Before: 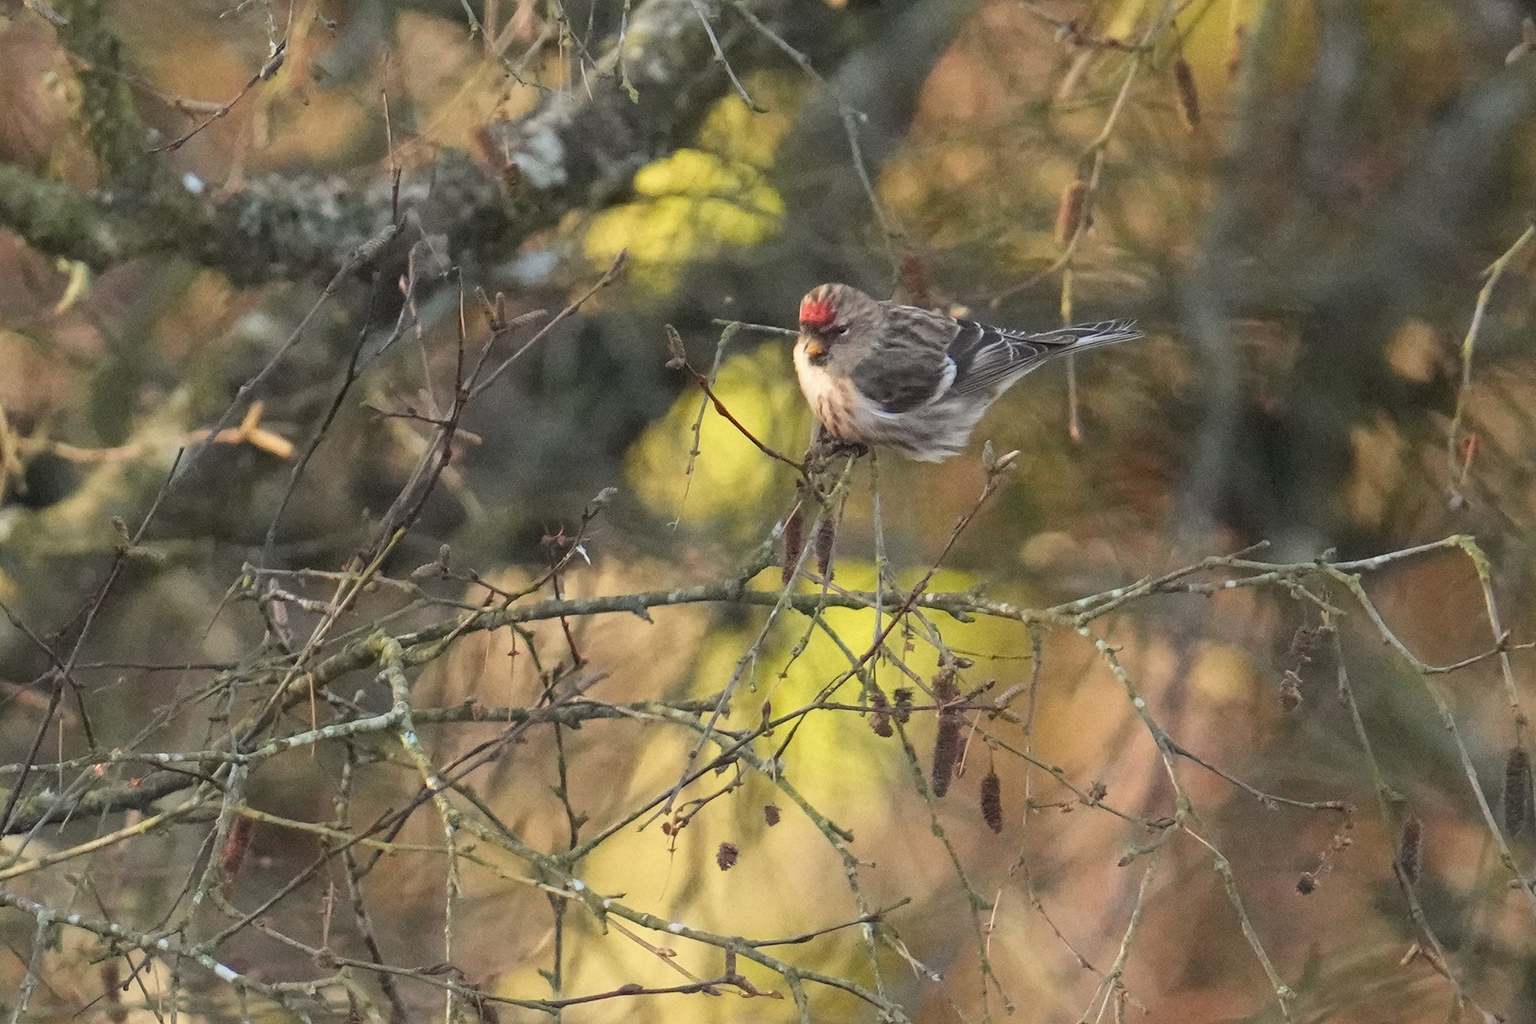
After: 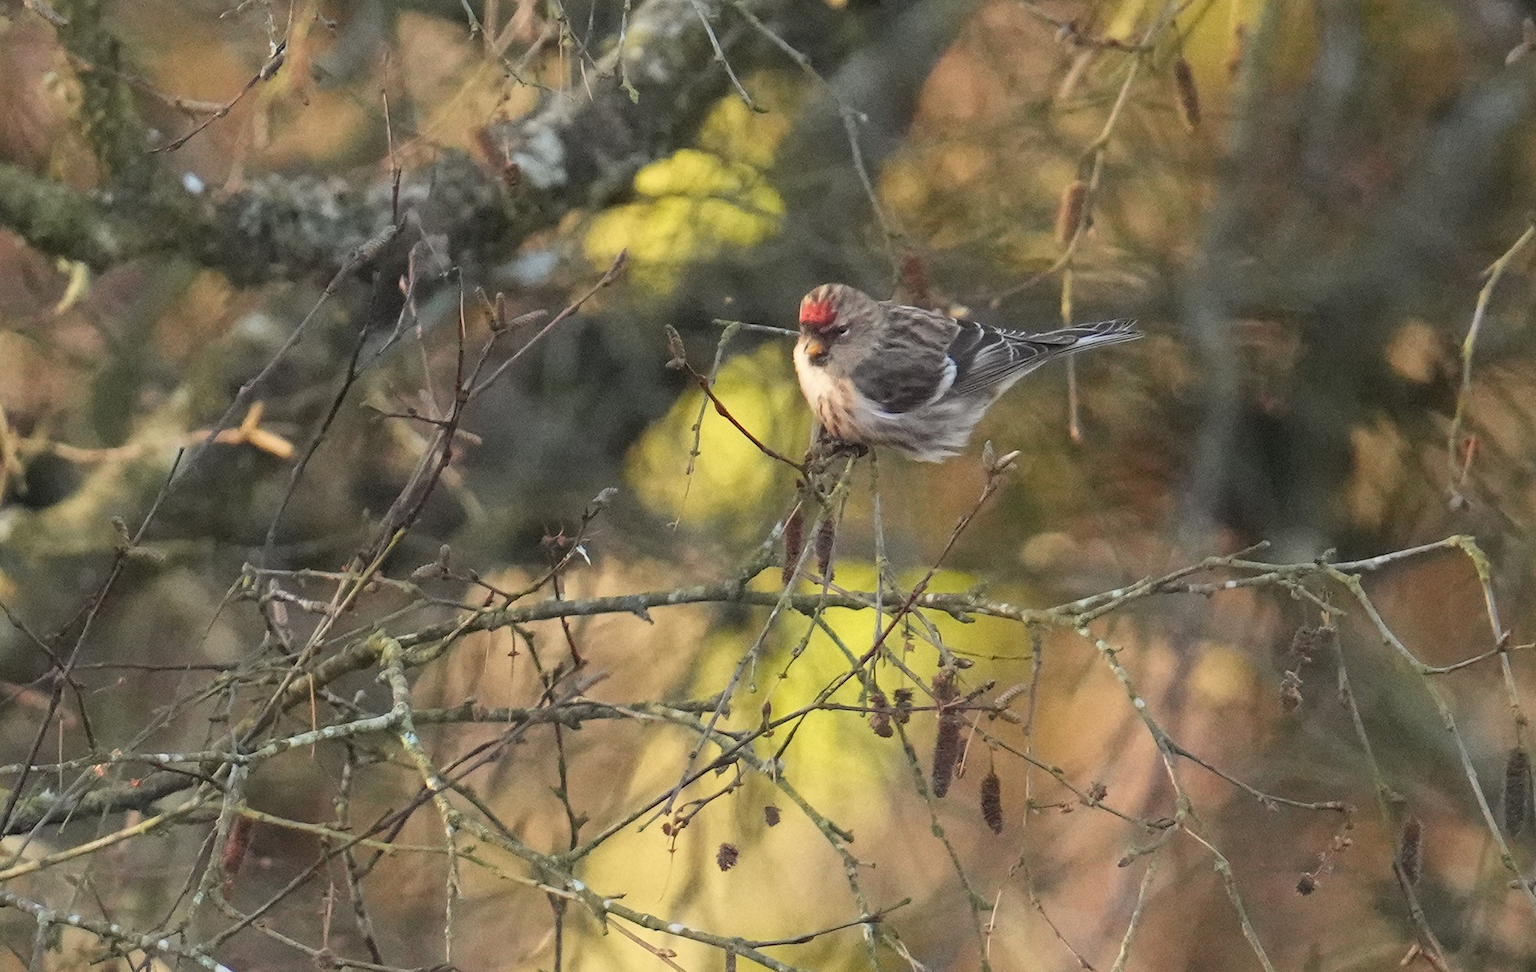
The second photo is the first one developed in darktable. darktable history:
crop and rotate: top 0.006%, bottom 5.017%
